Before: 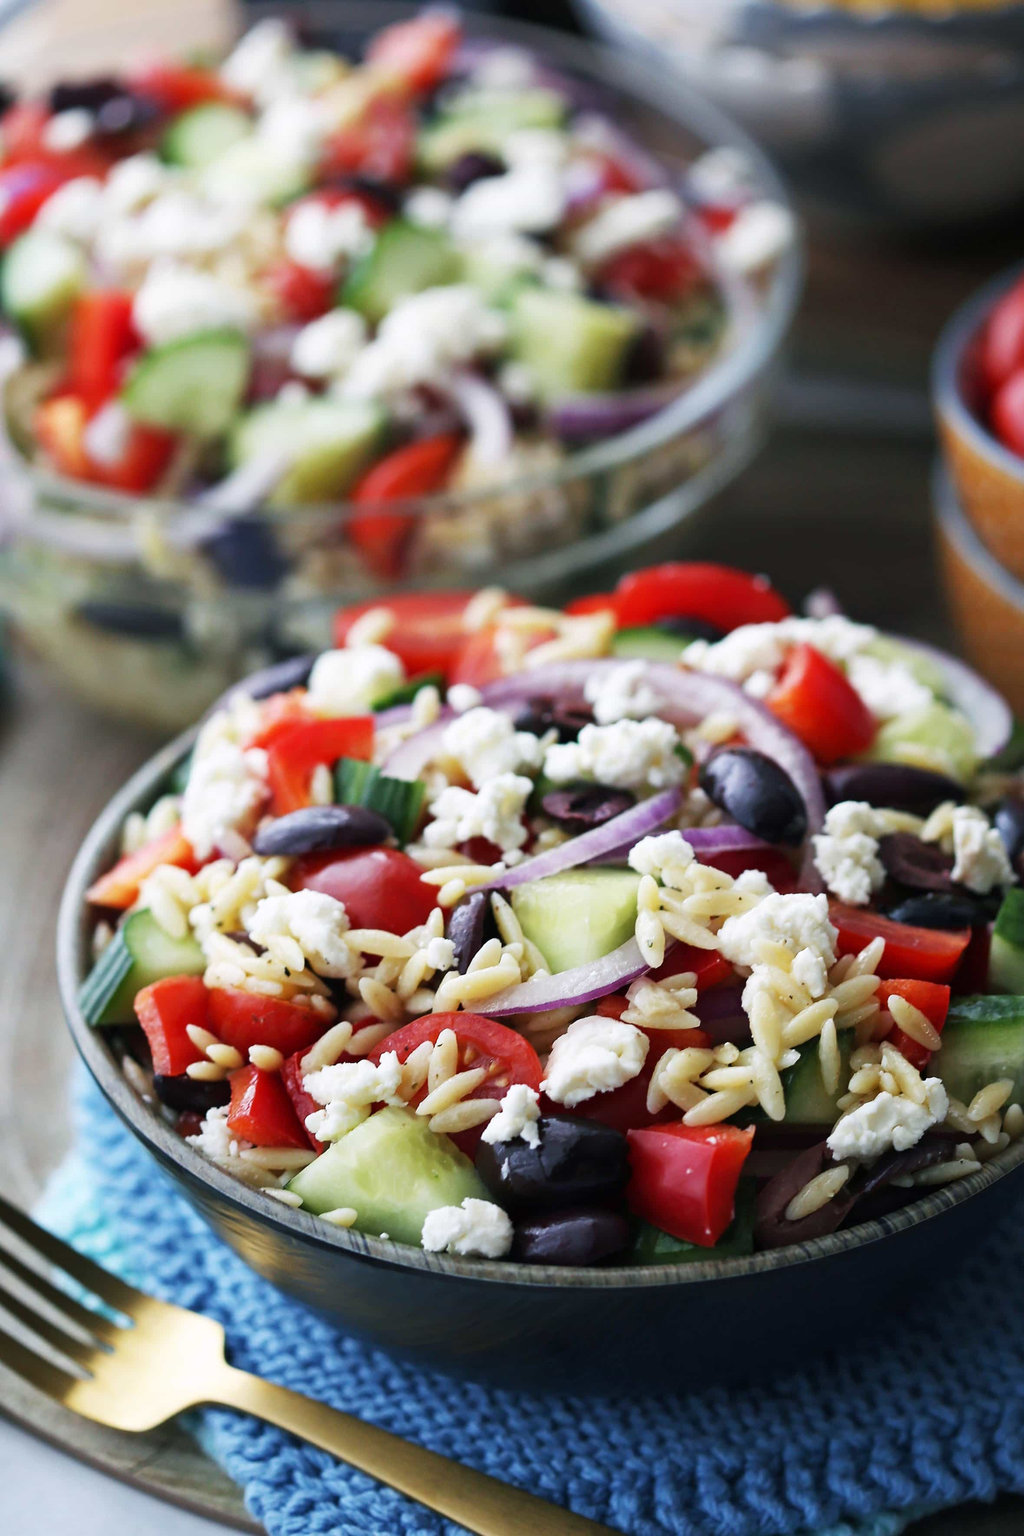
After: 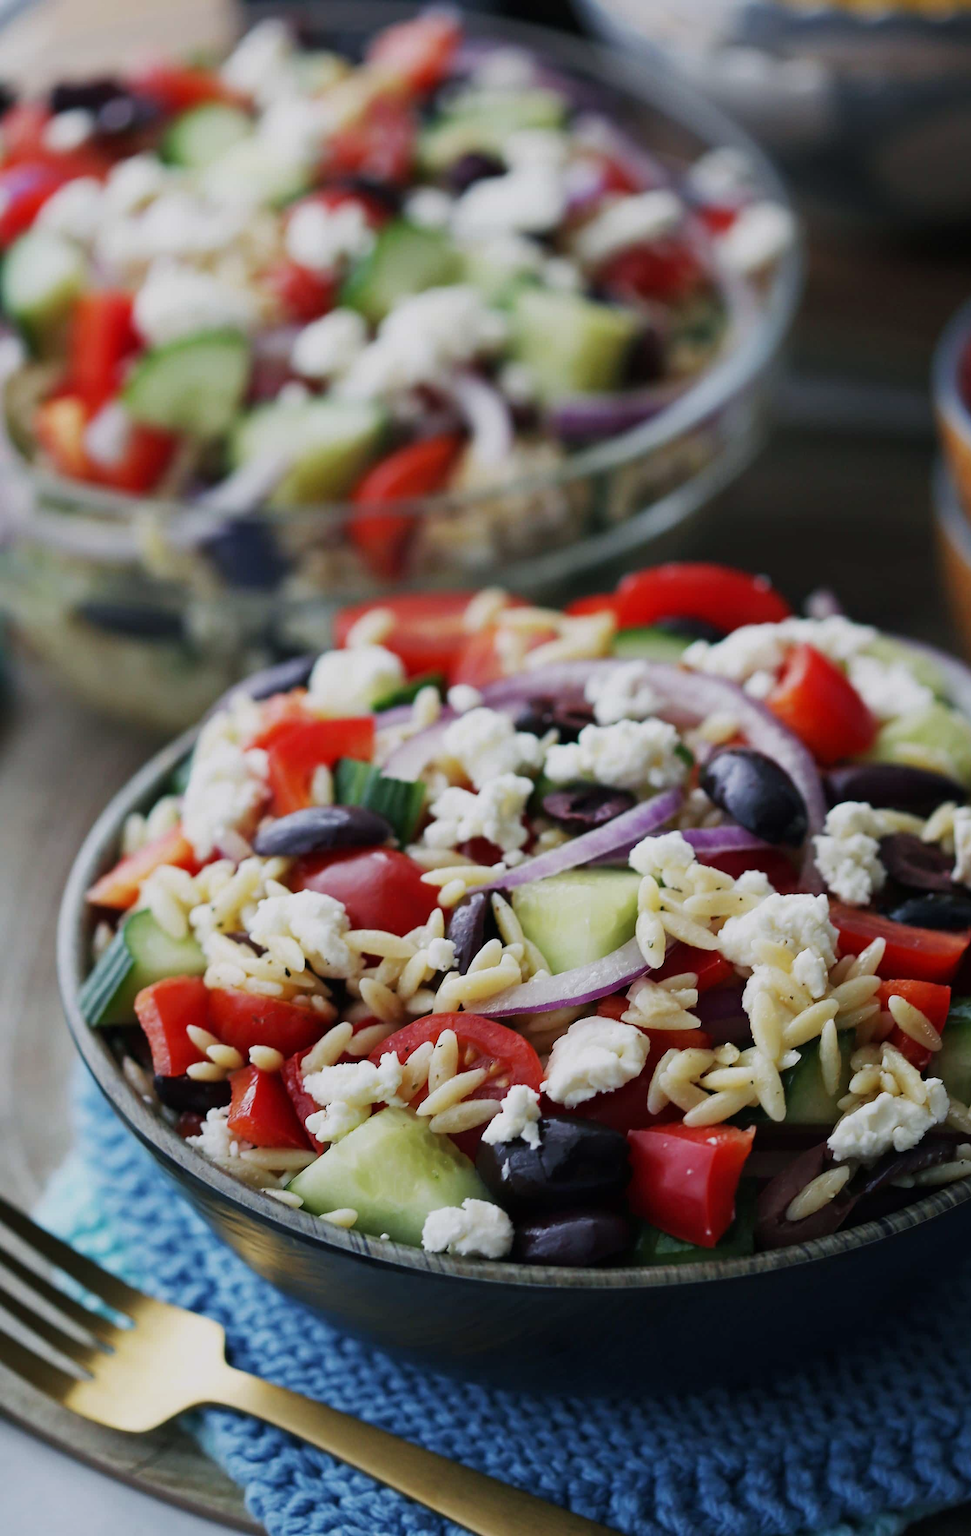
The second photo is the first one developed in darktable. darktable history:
crop and rotate: left 0%, right 5.102%
exposure: exposure -0.493 EV, compensate highlight preservation false
